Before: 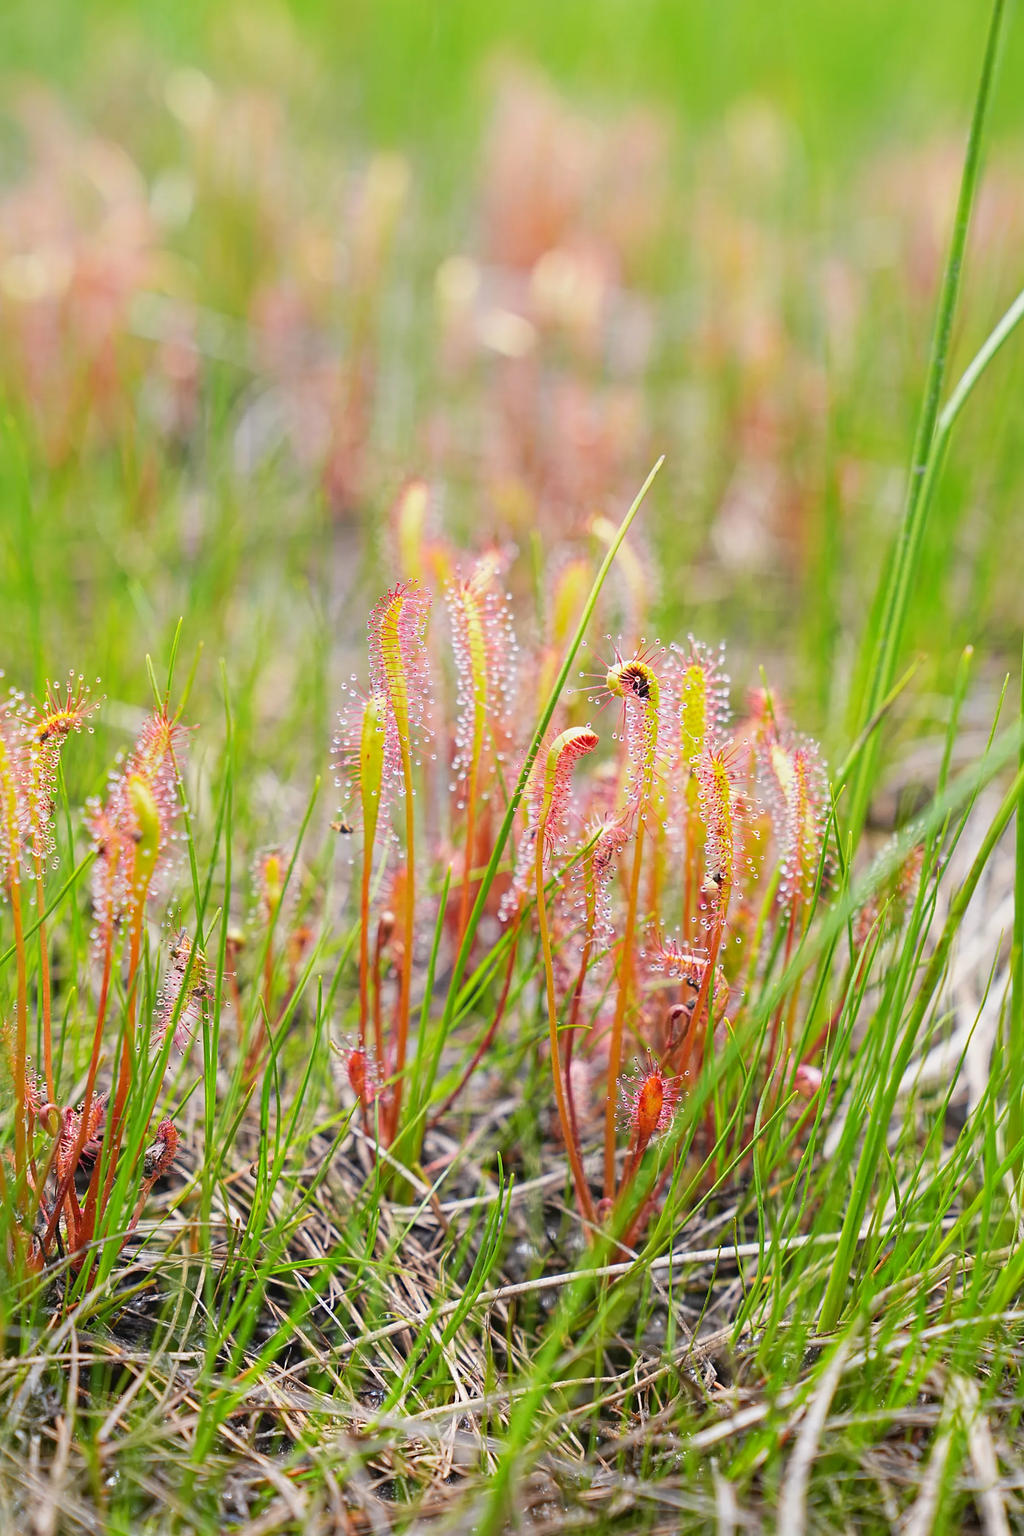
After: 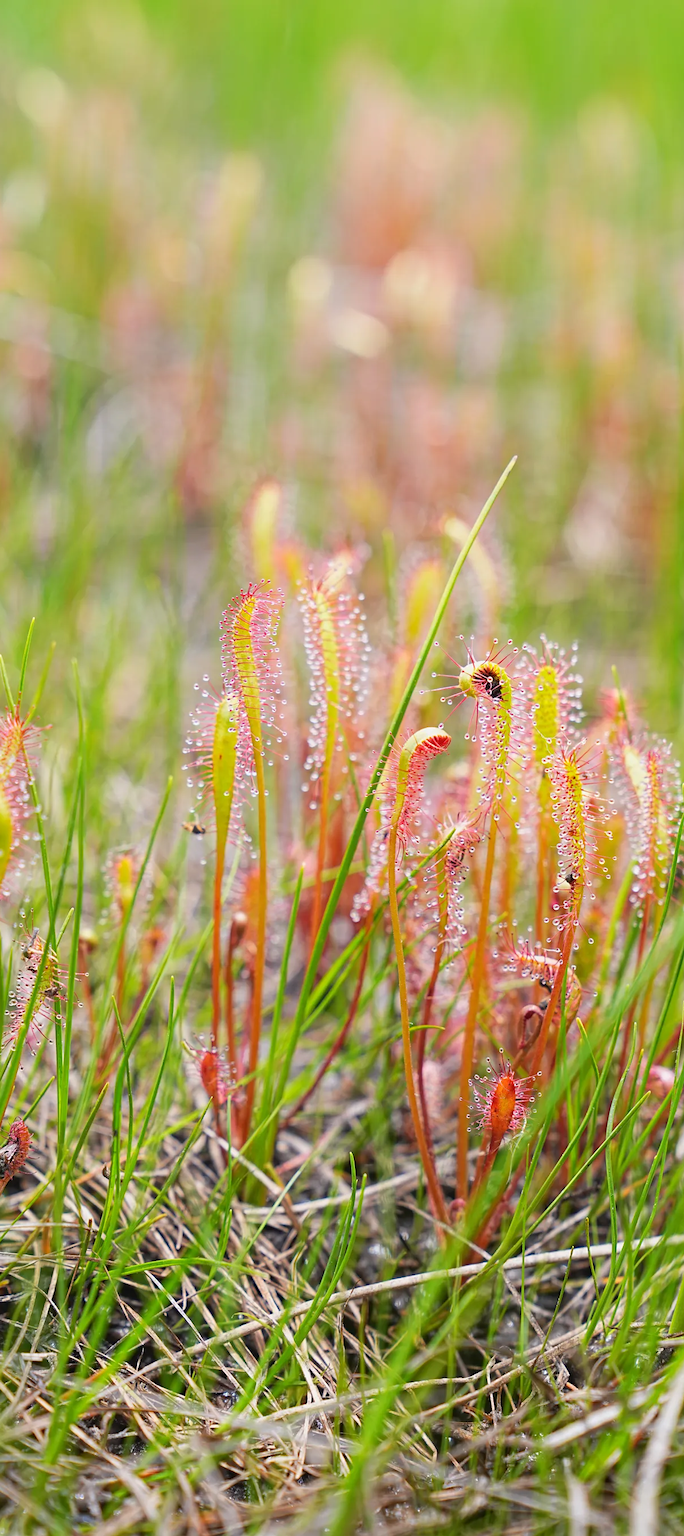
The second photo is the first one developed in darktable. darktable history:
crop and rotate: left 14.455%, right 18.715%
